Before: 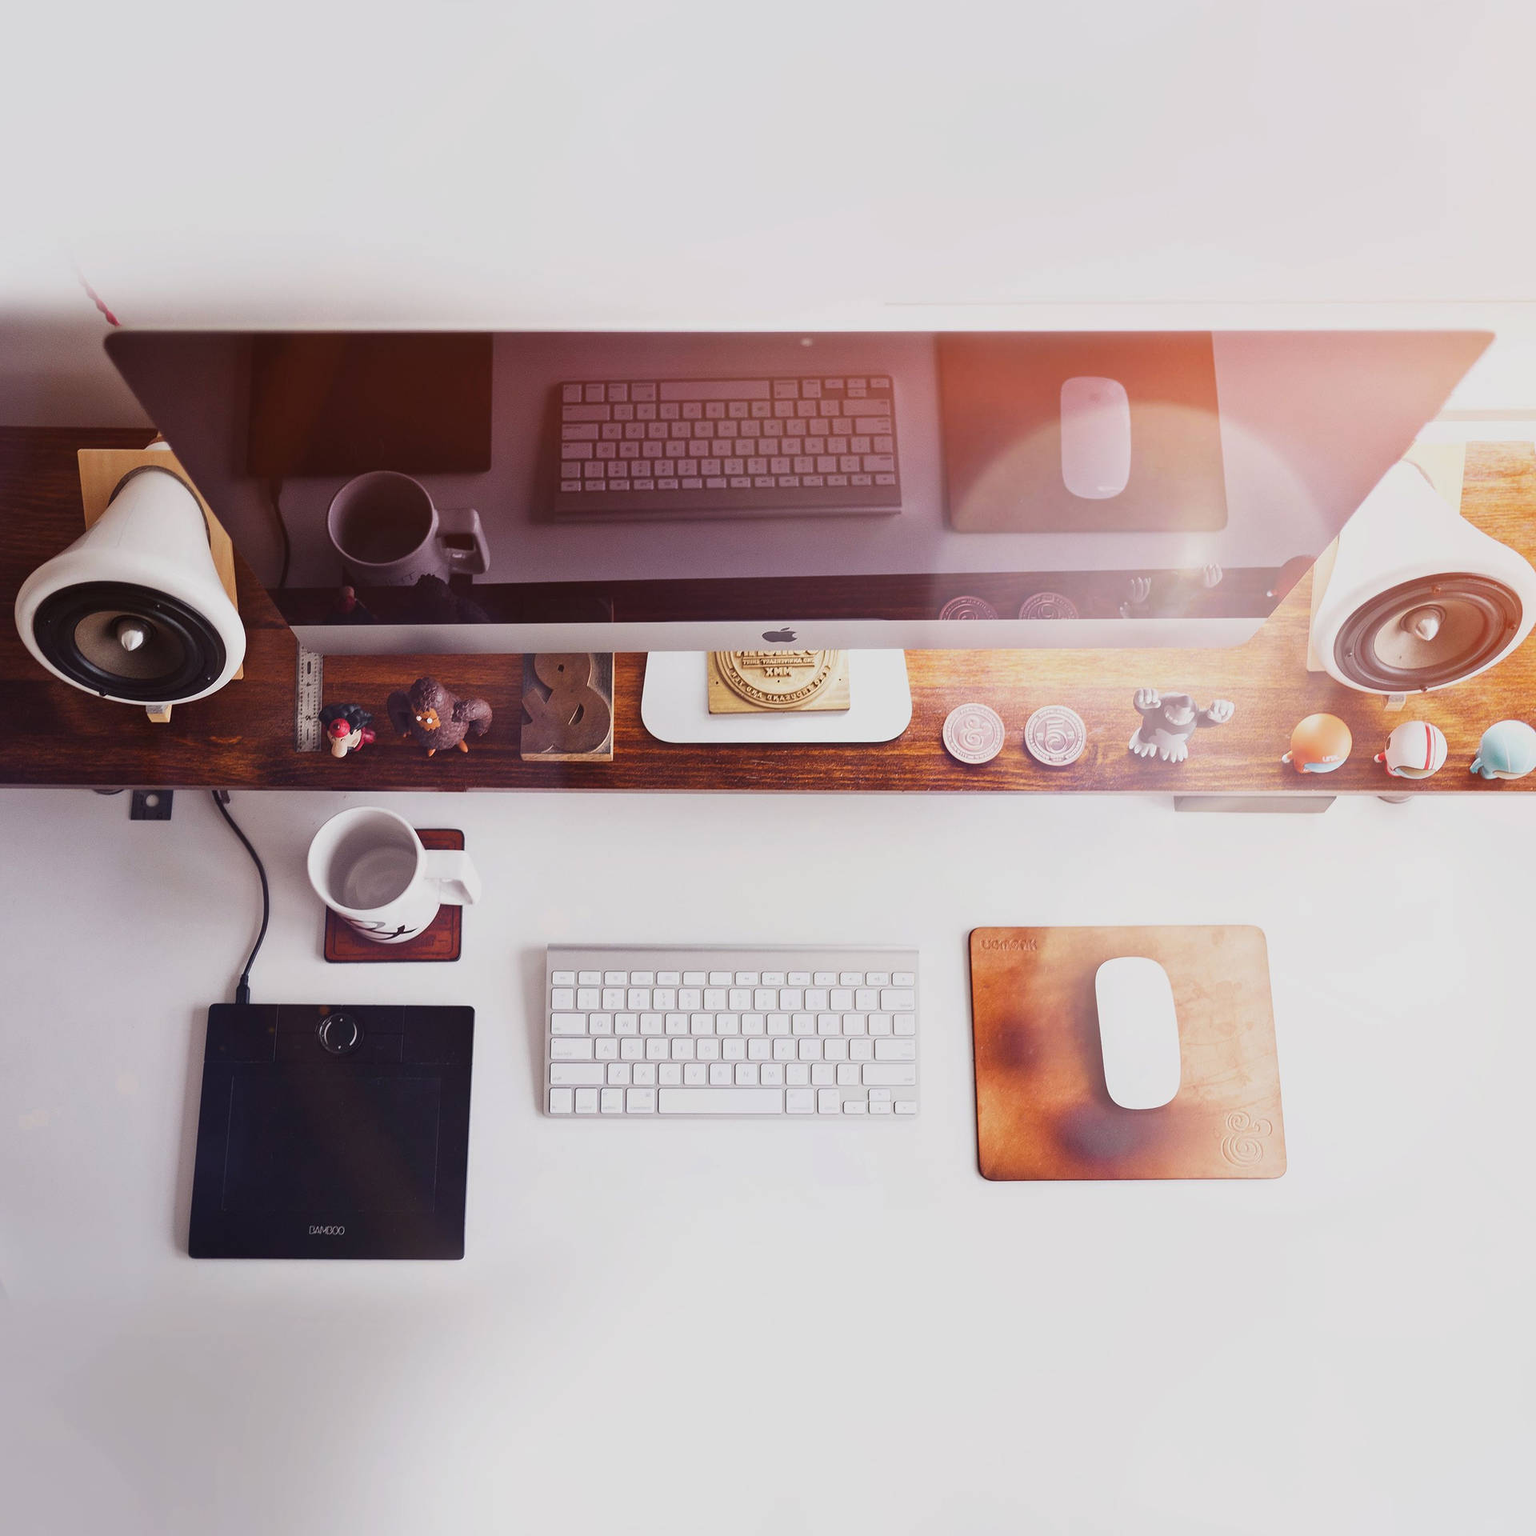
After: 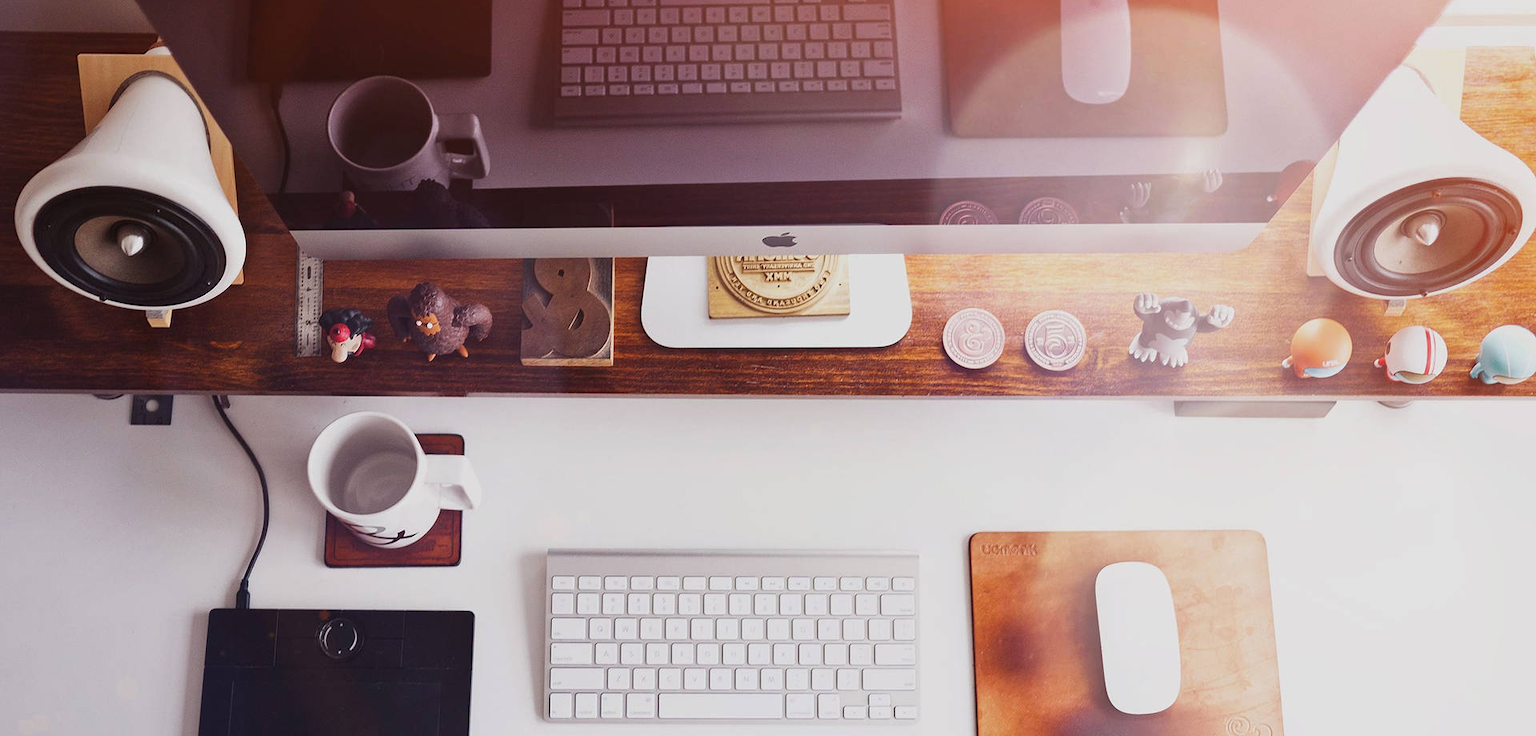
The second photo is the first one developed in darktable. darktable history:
crop and rotate: top 25.766%, bottom 26.288%
